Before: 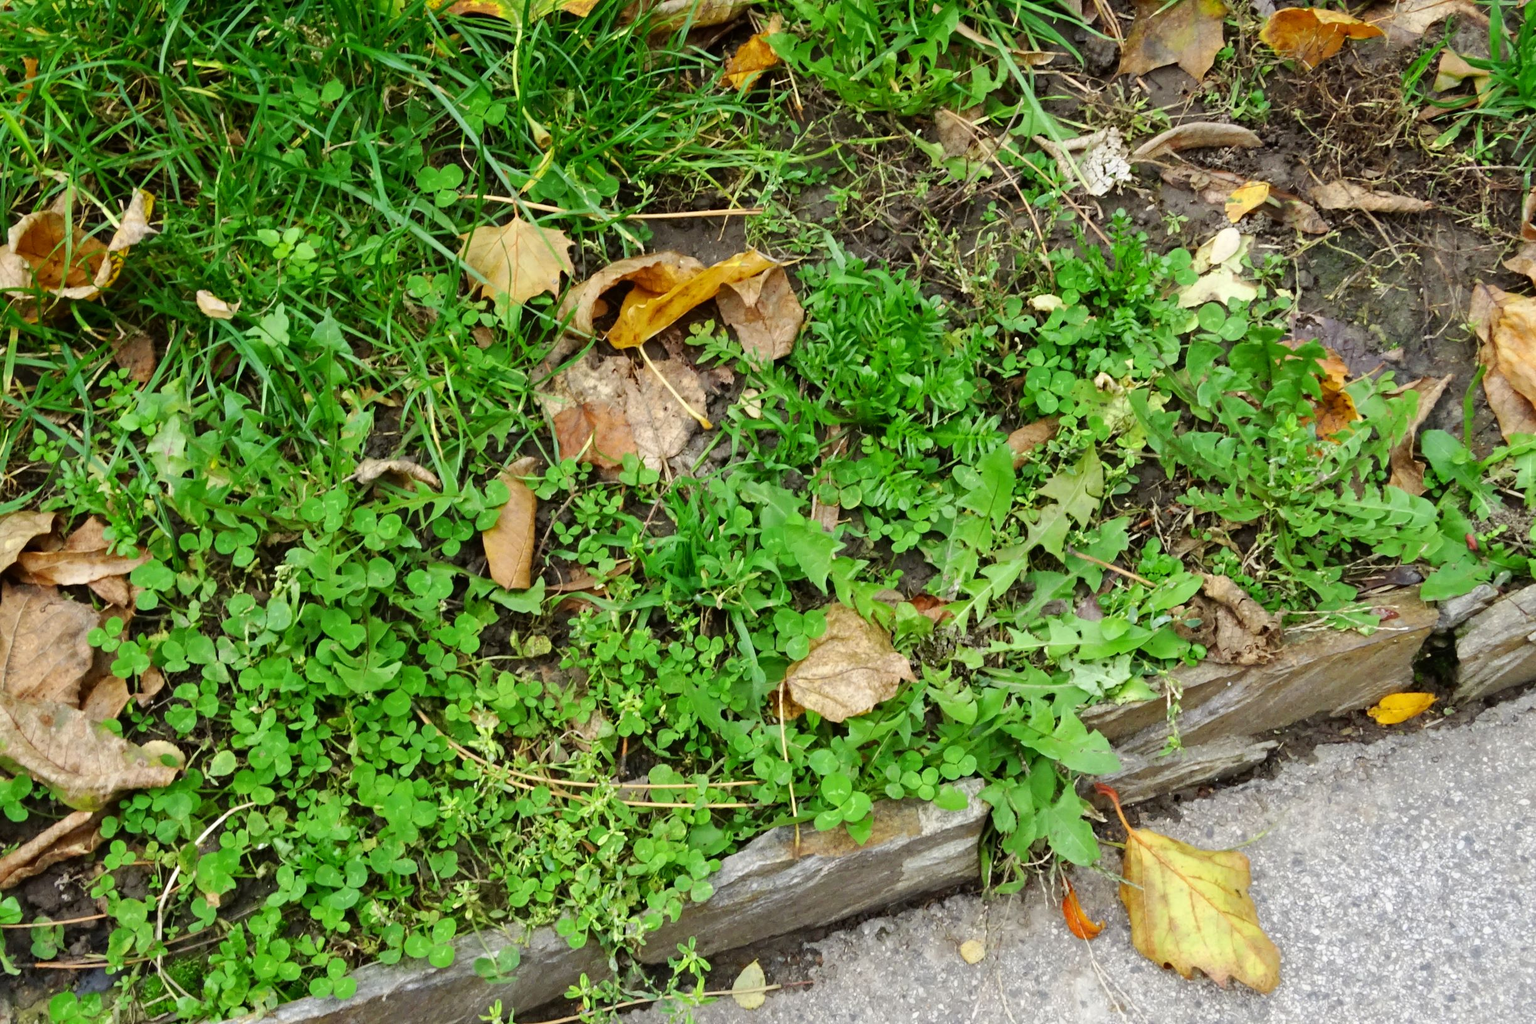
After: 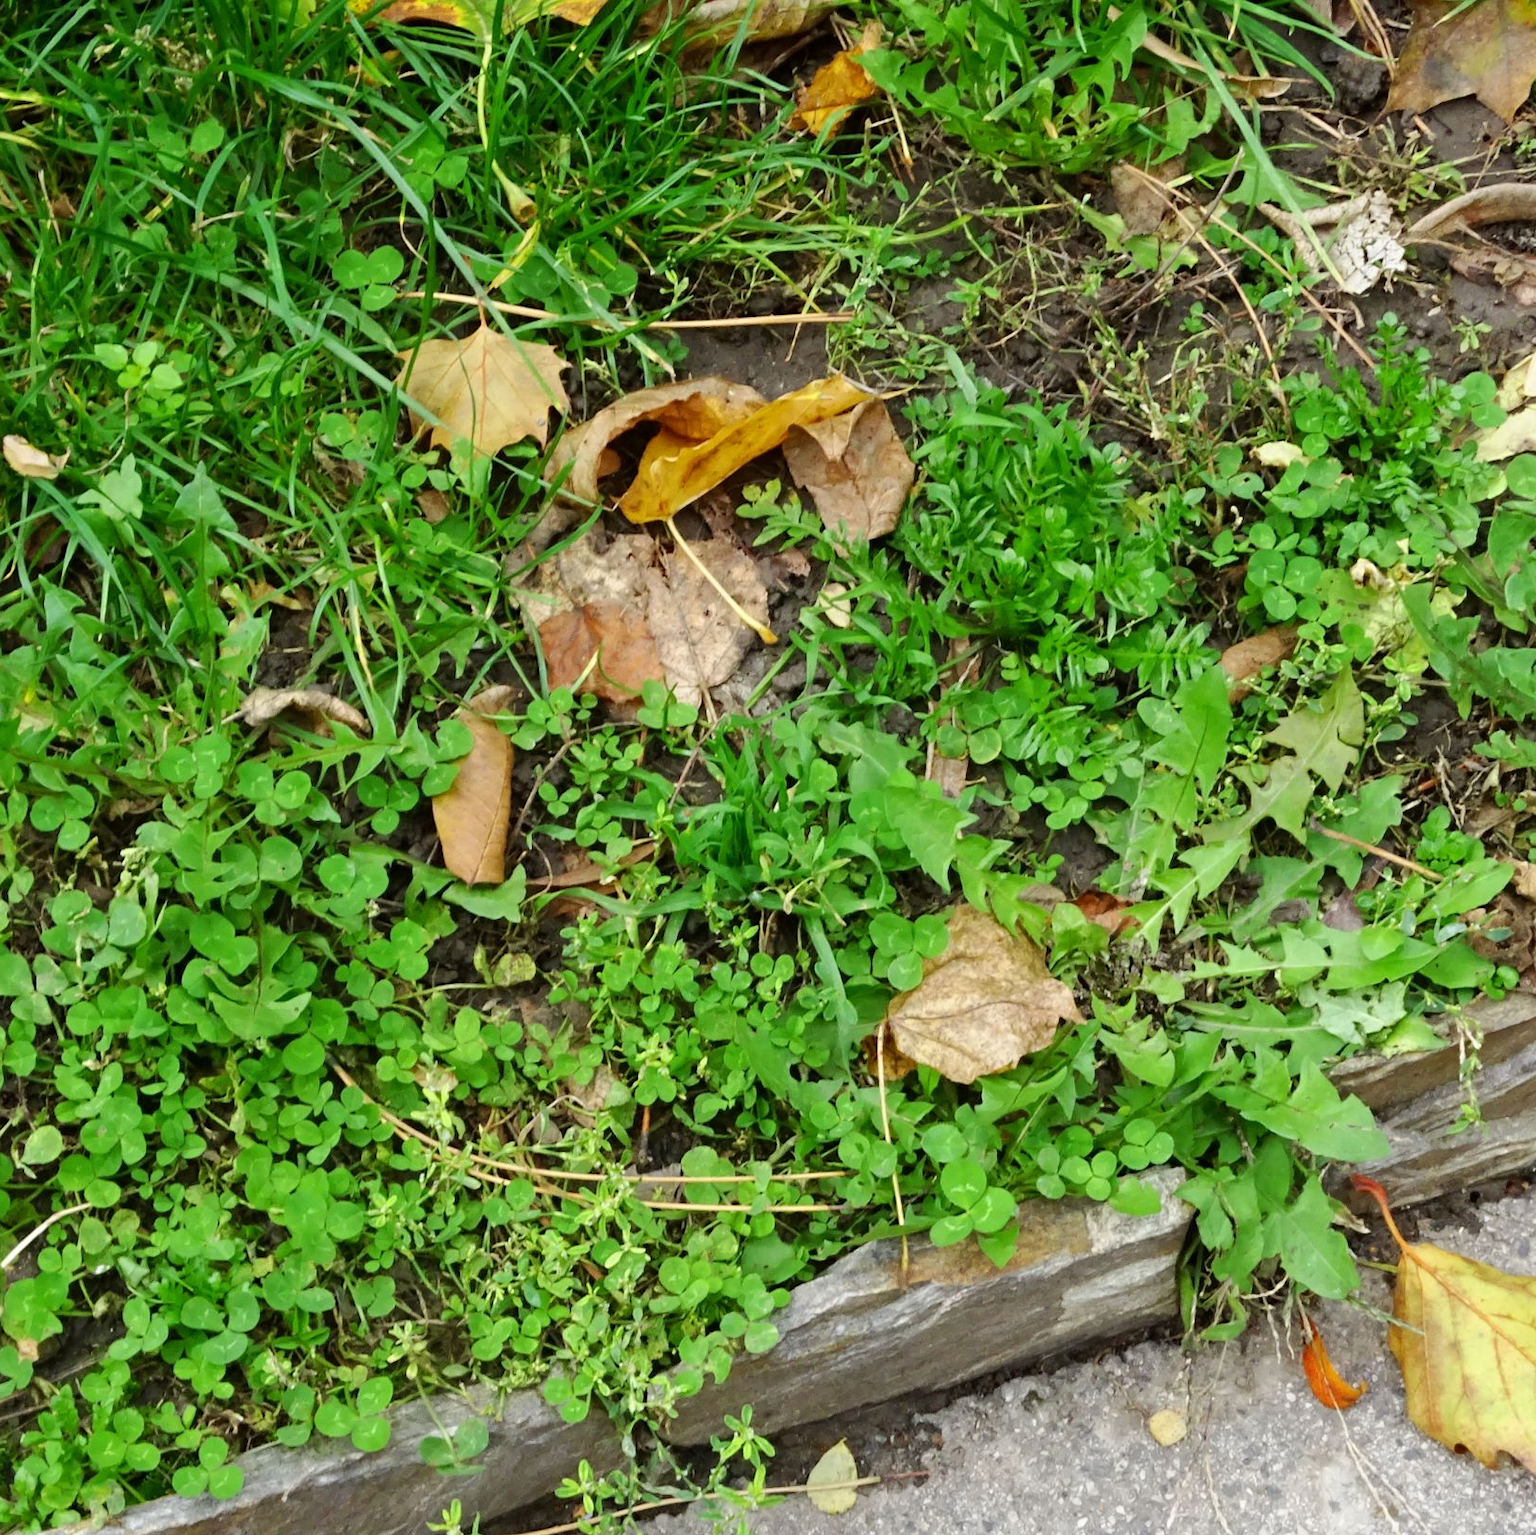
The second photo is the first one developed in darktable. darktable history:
crop and rotate: left 12.673%, right 20.673%
